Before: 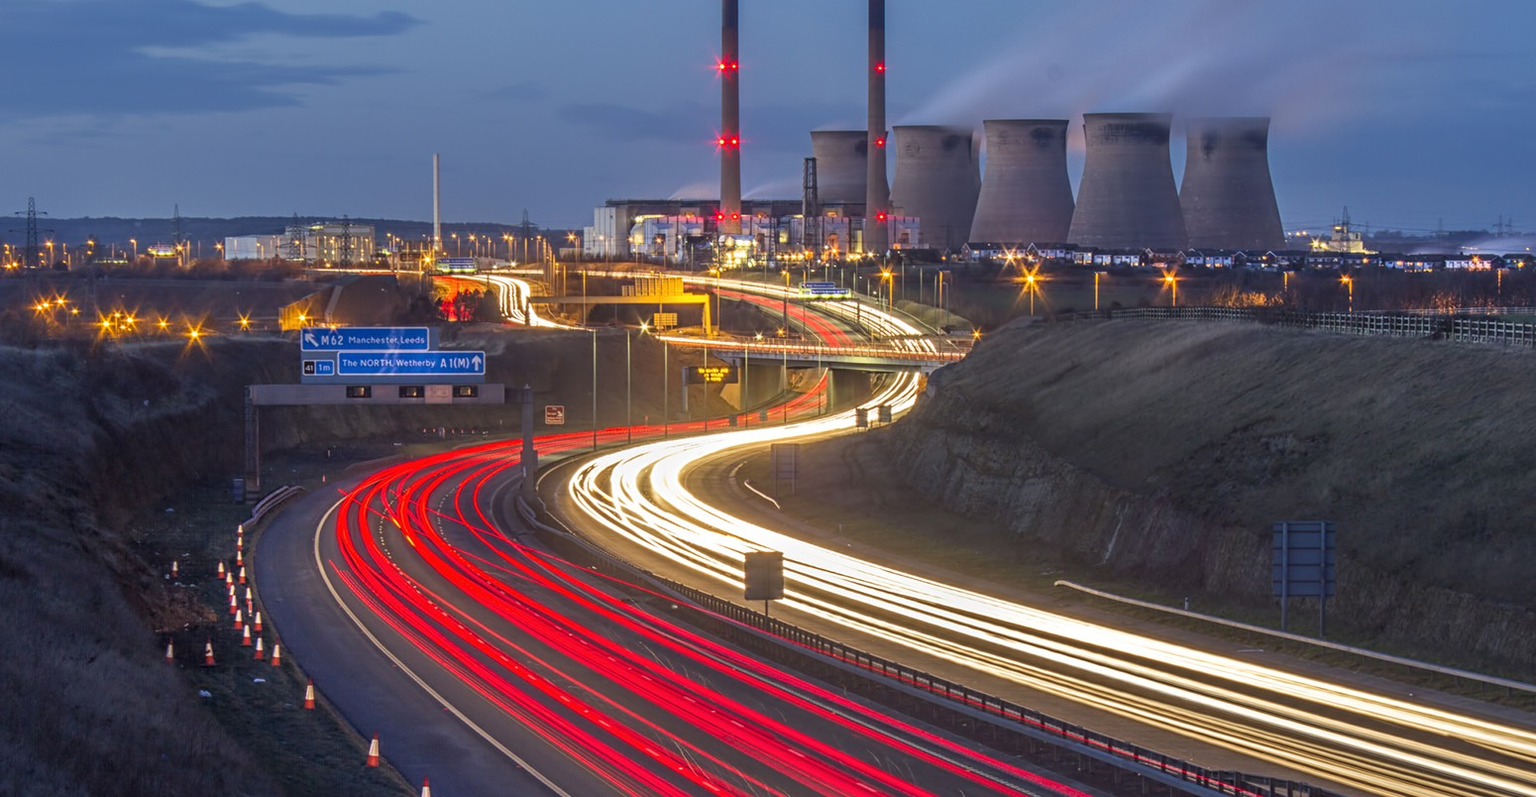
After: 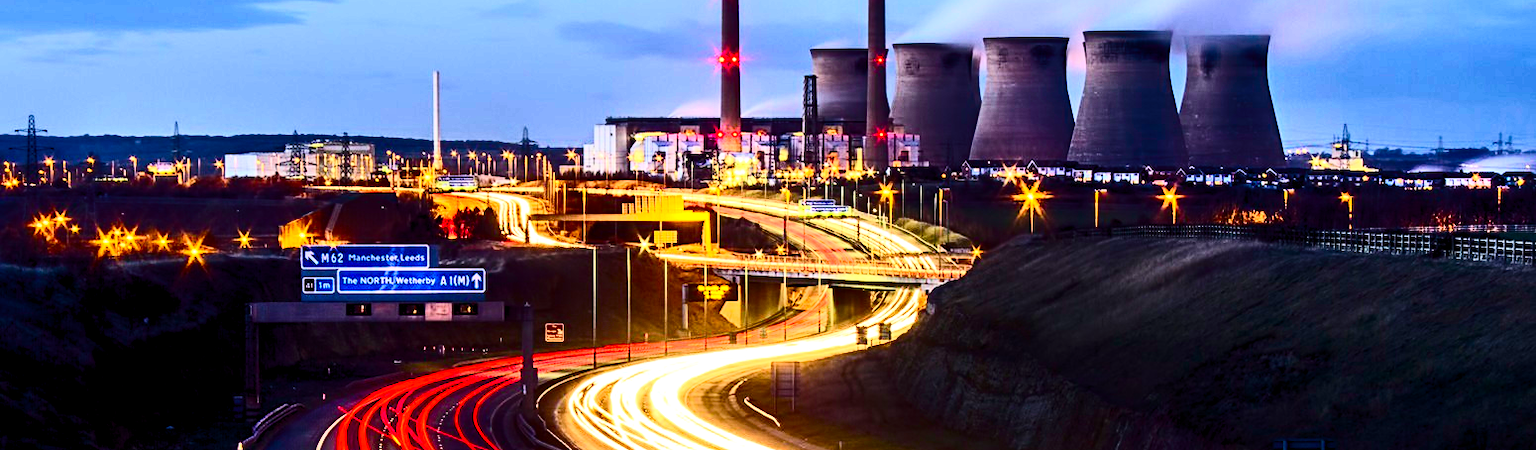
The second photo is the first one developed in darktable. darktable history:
exposure: black level correction 0.004, exposure 0.015 EV, compensate exposure bias true, compensate highlight preservation false
tone equalizer: -8 EV -0.755 EV, -7 EV -0.739 EV, -6 EV -0.583 EV, -5 EV -0.414 EV, -3 EV 0.386 EV, -2 EV 0.6 EV, -1 EV 0.675 EV, +0 EV 0.732 EV, edges refinement/feathering 500, mask exposure compensation -1.57 EV, preserve details no
crop and rotate: top 10.477%, bottom 32.87%
contrast brightness saturation: contrast 0.408, brightness 0.111, saturation 0.209
levels: levels [0.018, 0.493, 1]
color balance rgb: perceptual saturation grading › global saturation 20%, perceptual saturation grading › highlights -25.196%, perceptual saturation grading › shadows 50.199%
tone curve: curves: ch0 [(0, 0) (0.126, 0.061) (0.338, 0.285) (0.494, 0.518) (0.703, 0.762) (1, 1)]; ch1 [(0, 0) (0.389, 0.313) (0.457, 0.442) (0.5, 0.501) (0.55, 0.578) (1, 1)]; ch2 [(0, 0) (0.44, 0.424) (0.501, 0.499) (0.557, 0.564) (0.613, 0.67) (0.707, 0.746) (1, 1)], color space Lab, independent channels, preserve colors none
